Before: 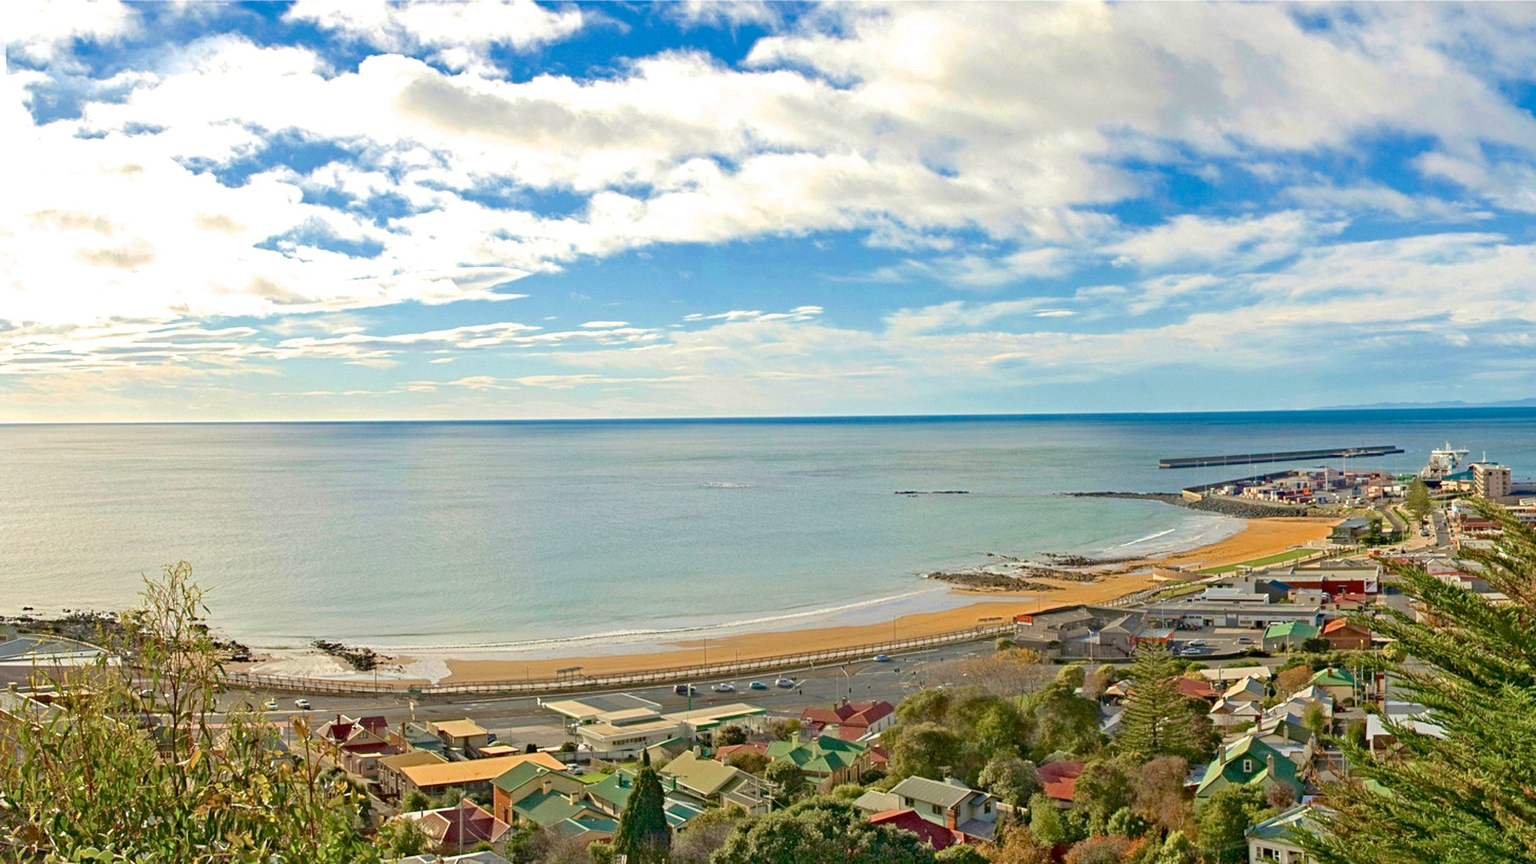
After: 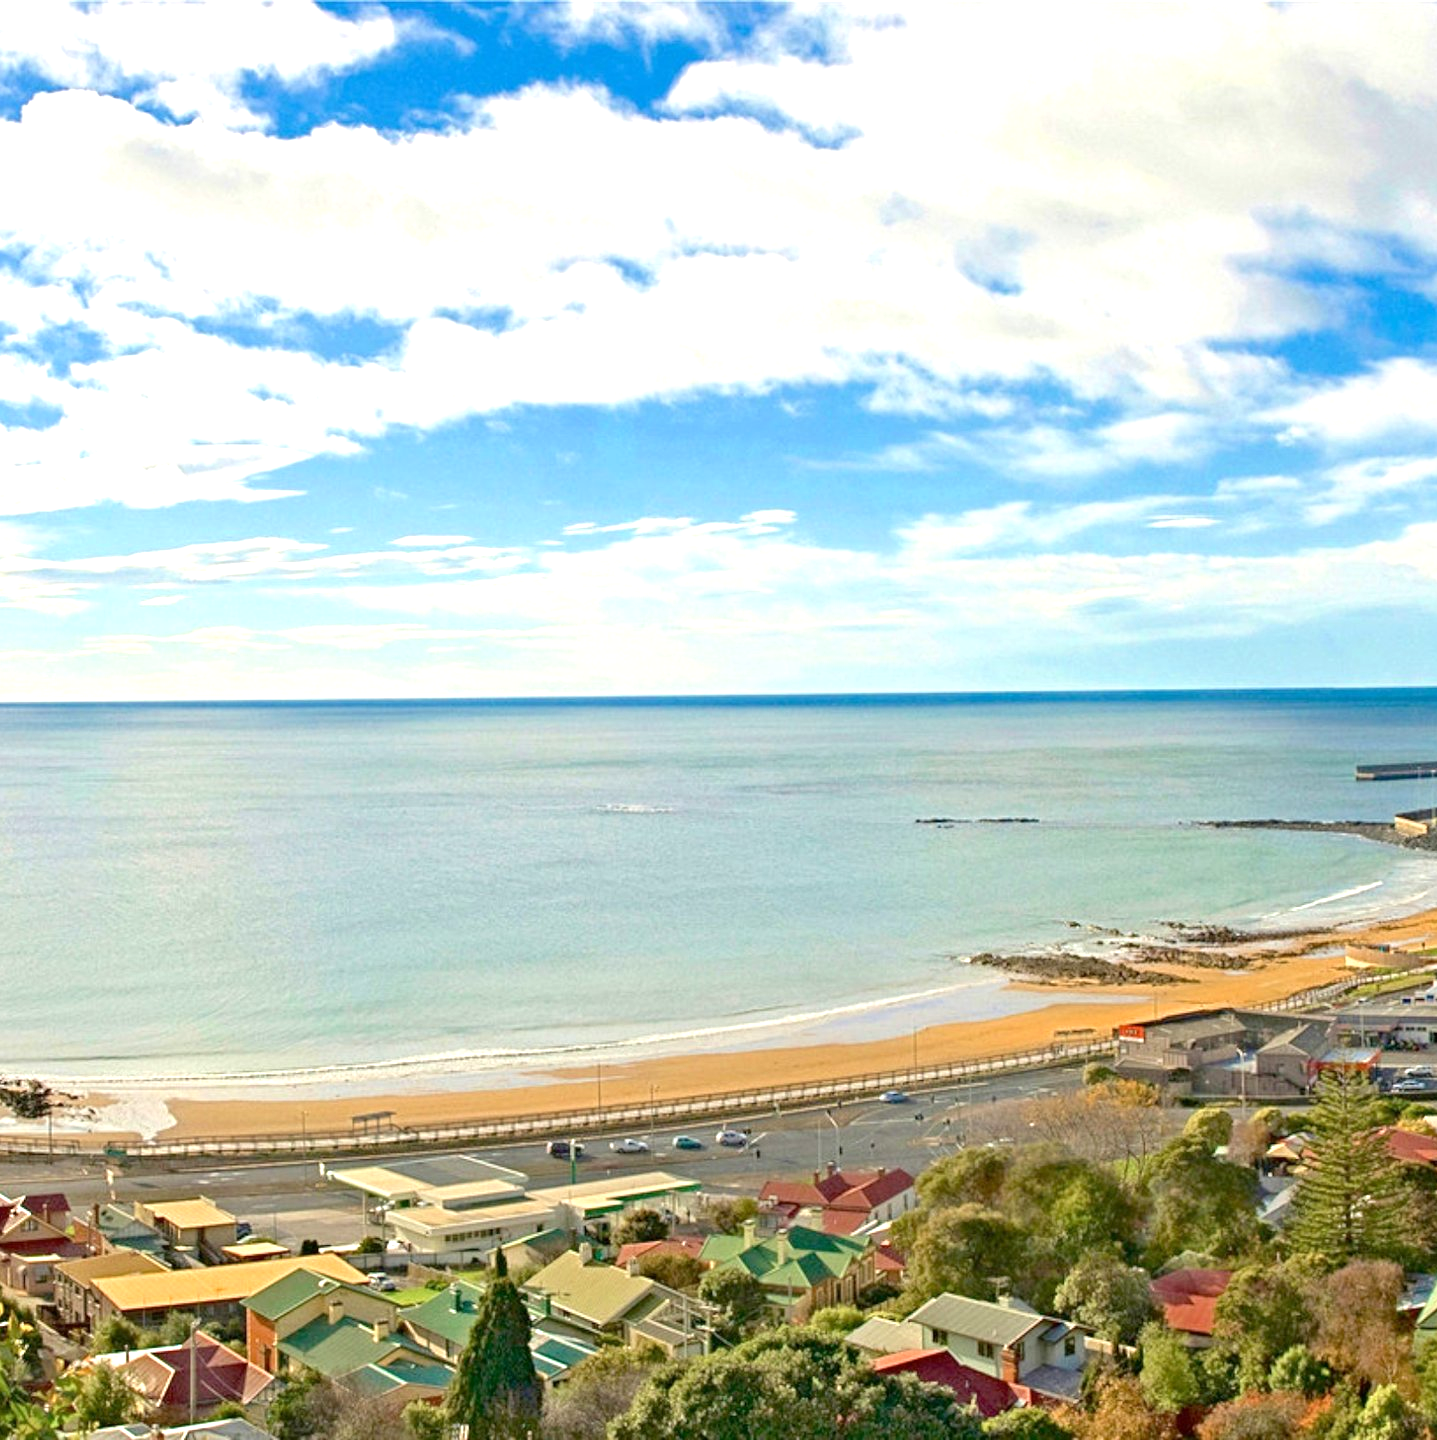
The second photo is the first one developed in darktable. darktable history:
crop and rotate: left 22.513%, right 21.323%
exposure: exposure 0.567 EV, compensate highlight preservation false
